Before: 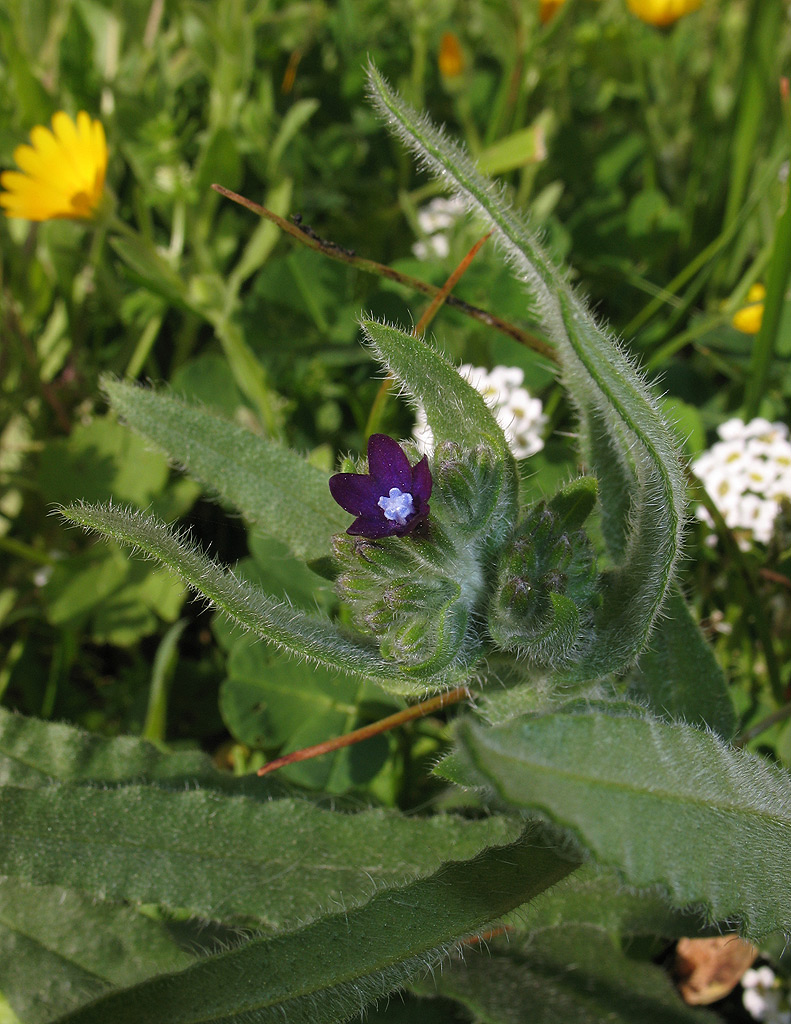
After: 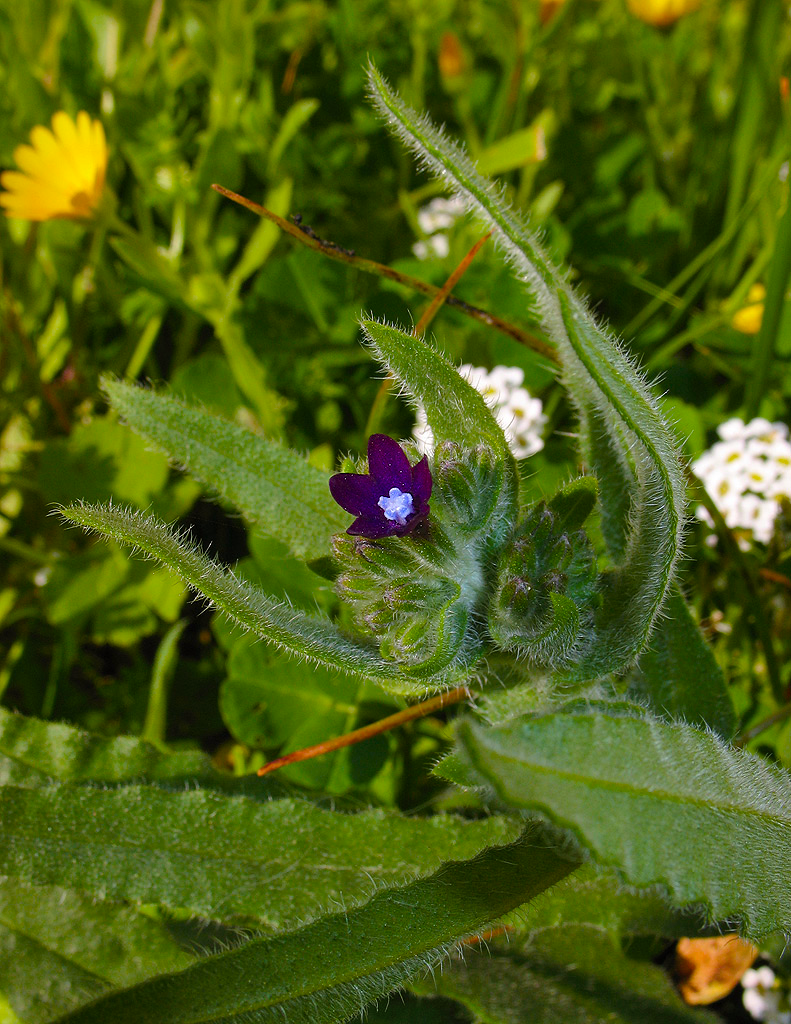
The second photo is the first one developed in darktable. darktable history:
color balance rgb: shadows lift › chroma 1.043%, shadows lift › hue 31.28°, power › luminance -3.646%, power › hue 138.93°, linear chroma grading › global chroma 1.347%, linear chroma grading › mid-tones -1.237%, perceptual saturation grading › global saturation 36.238%, perceptual saturation grading › shadows 36.198%, global vibrance 14.612%
shadows and highlights: soften with gaussian
